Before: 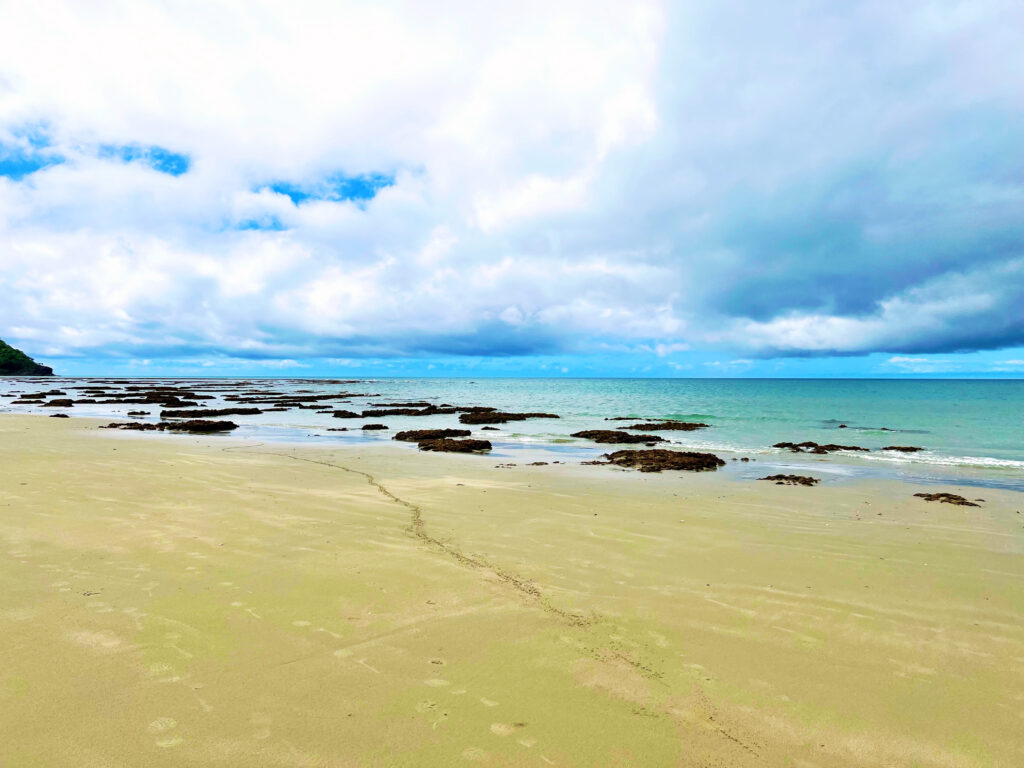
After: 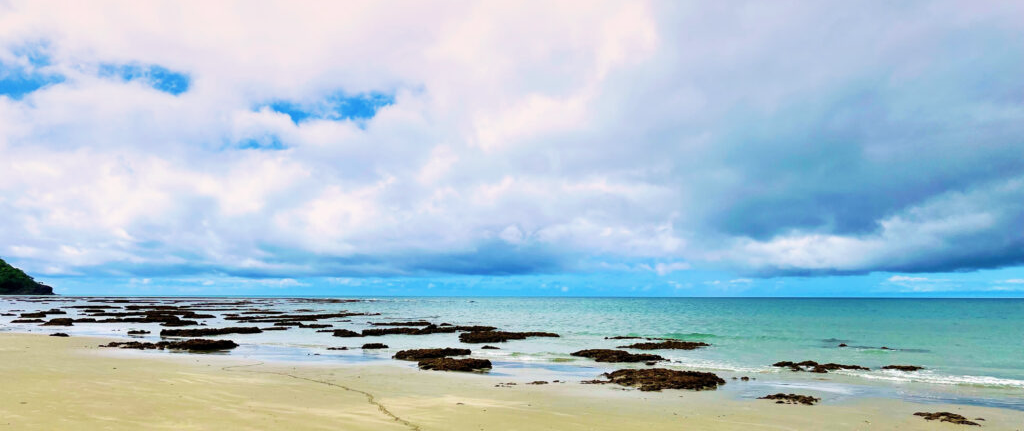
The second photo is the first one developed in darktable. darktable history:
graduated density: density 0.38 EV, hardness 21%, rotation -6.11°, saturation 32%
crop and rotate: top 10.605%, bottom 33.274%
